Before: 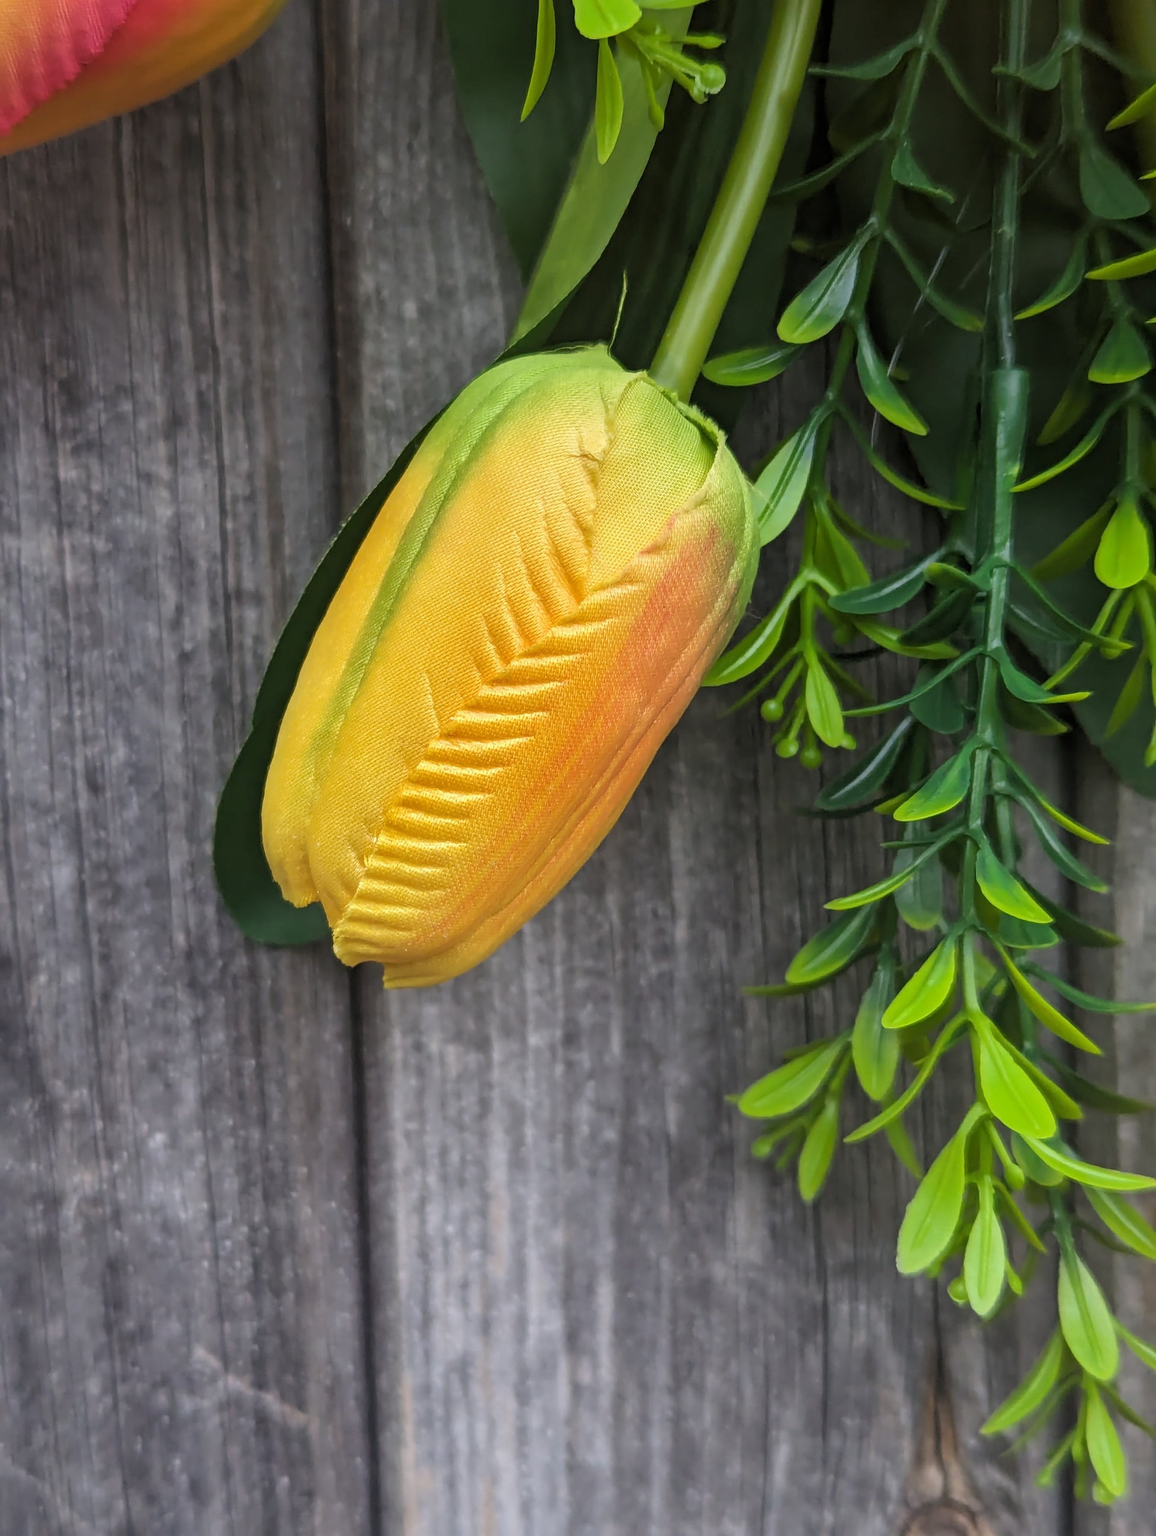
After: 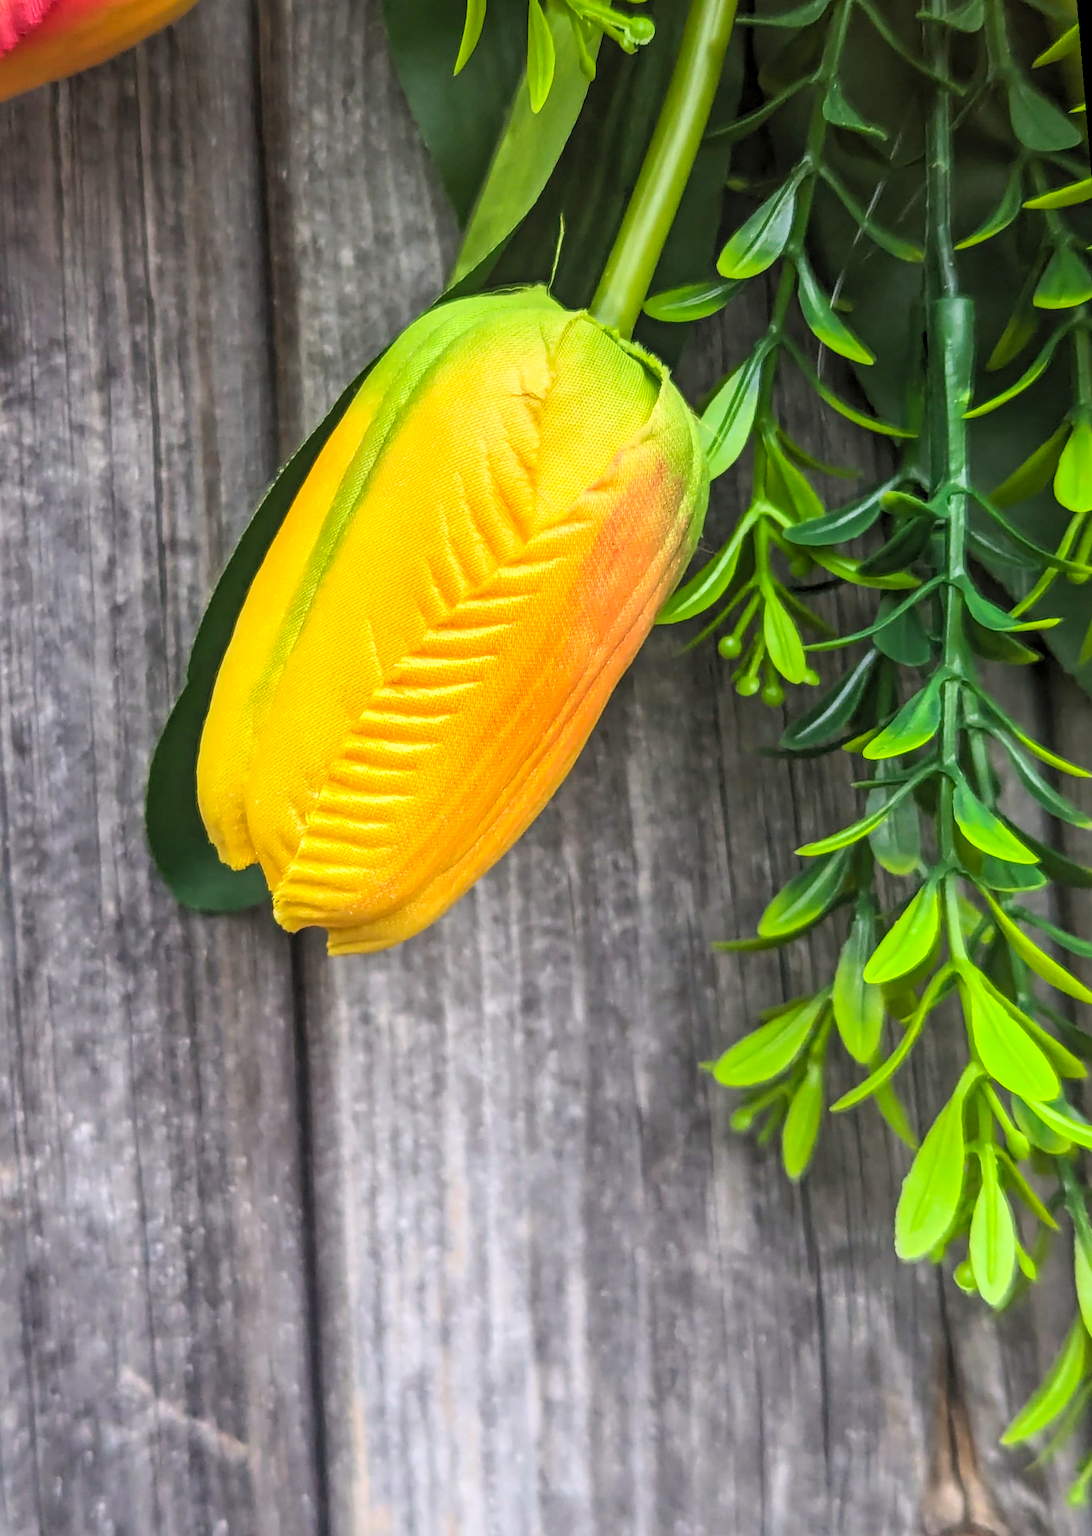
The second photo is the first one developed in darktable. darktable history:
color correction: highlights b* 3
rotate and perspective: rotation -1.68°, lens shift (vertical) -0.146, crop left 0.049, crop right 0.912, crop top 0.032, crop bottom 0.96
contrast brightness saturation: contrast 0.24, brightness 0.26, saturation 0.39
crop and rotate: left 3.238%
local contrast: on, module defaults
white balance: red 1, blue 1
